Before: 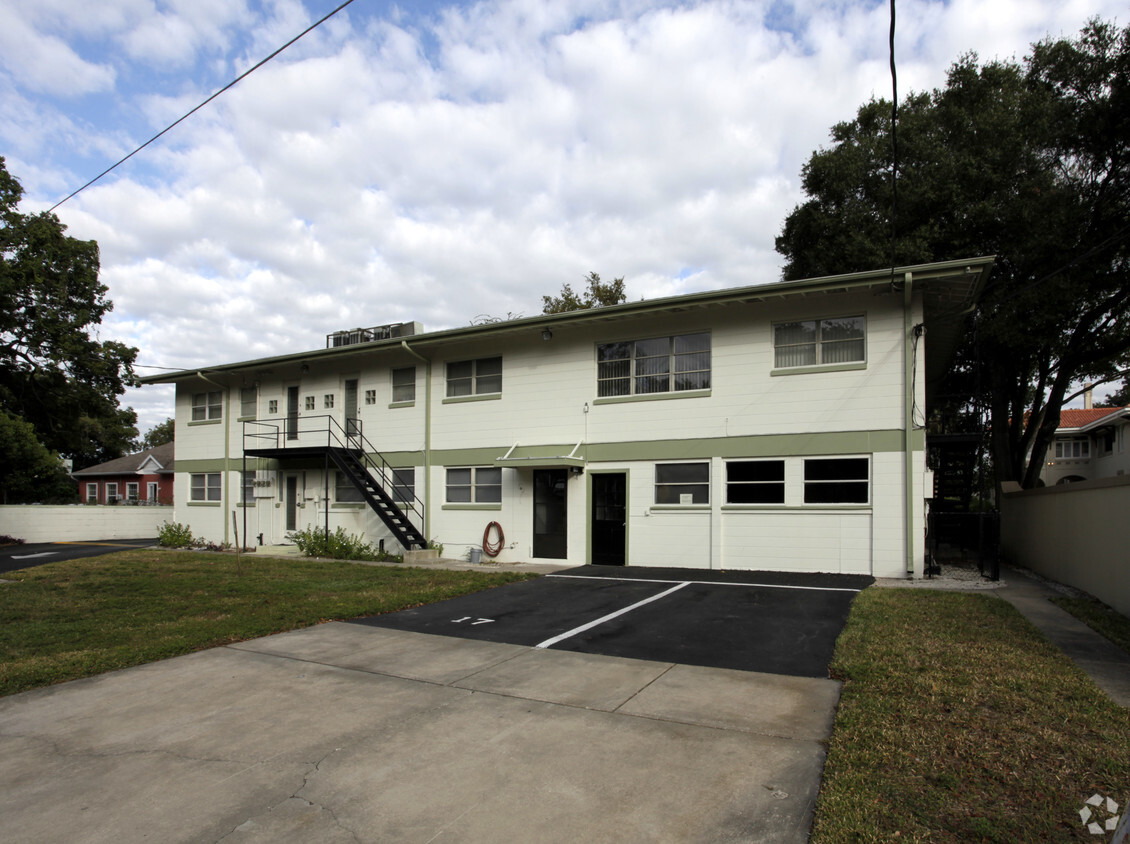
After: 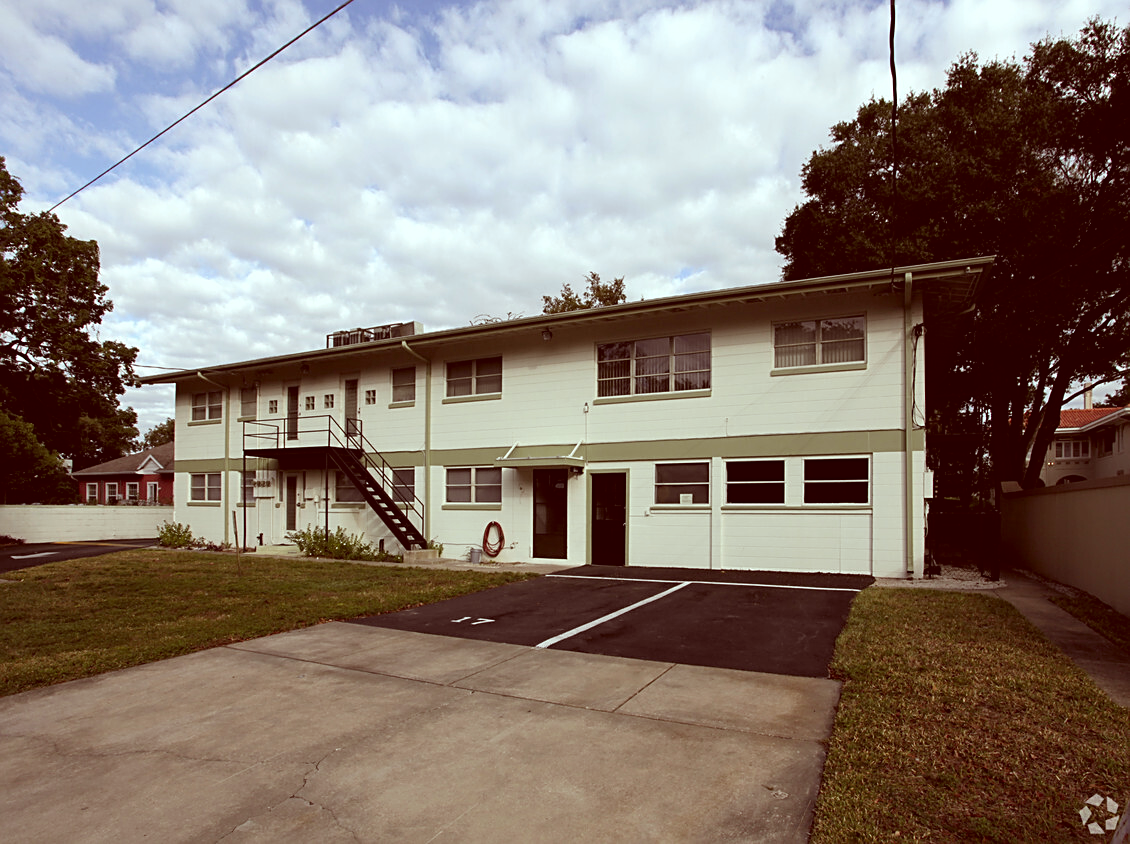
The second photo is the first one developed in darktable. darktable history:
color correction: highlights a* -7.1, highlights b* -0.15, shadows a* 20.74, shadows b* 12.11
sharpen: on, module defaults
